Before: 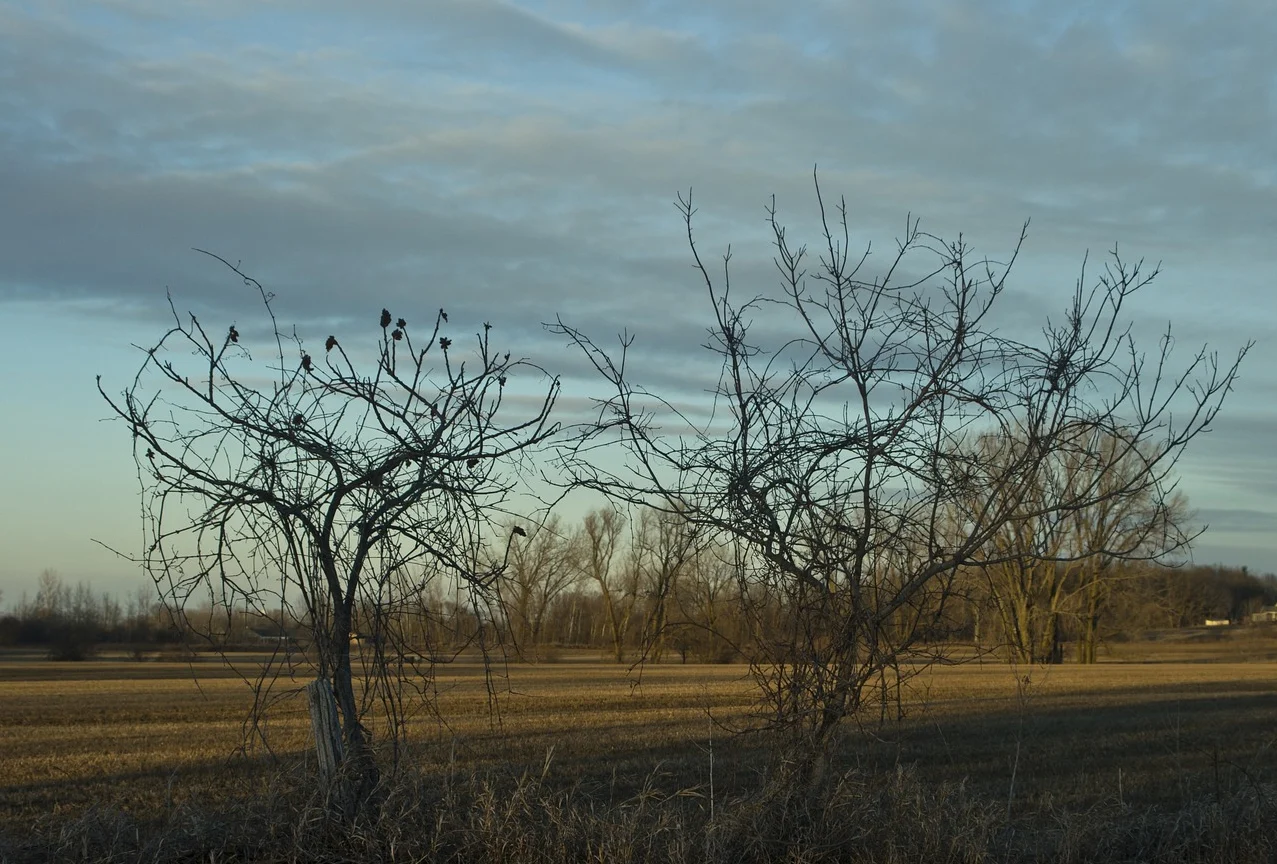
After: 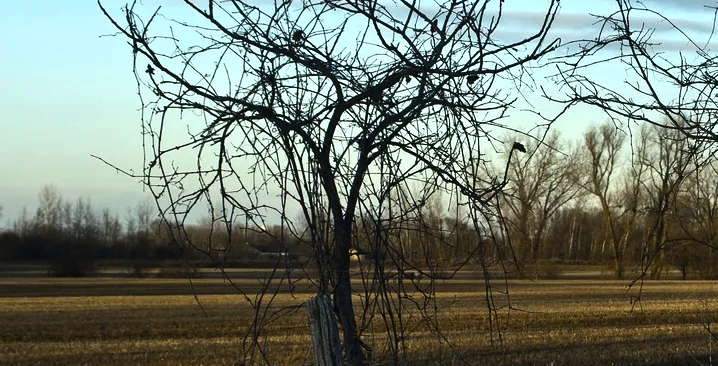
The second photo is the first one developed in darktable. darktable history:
crop: top 44.497%, right 43.757%, bottom 13.045%
color calibration: output colorfulness [0, 0.315, 0, 0], illuminant as shot in camera, x 0.358, y 0.373, temperature 4628.91 K
tone equalizer: -8 EV -1.11 EV, -7 EV -0.981 EV, -6 EV -0.854 EV, -5 EV -0.555 EV, -3 EV 0.61 EV, -2 EV 0.841 EV, -1 EV 0.989 EV, +0 EV 1.08 EV, edges refinement/feathering 500, mask exposure compensation -1.57 EV, preserve details no
